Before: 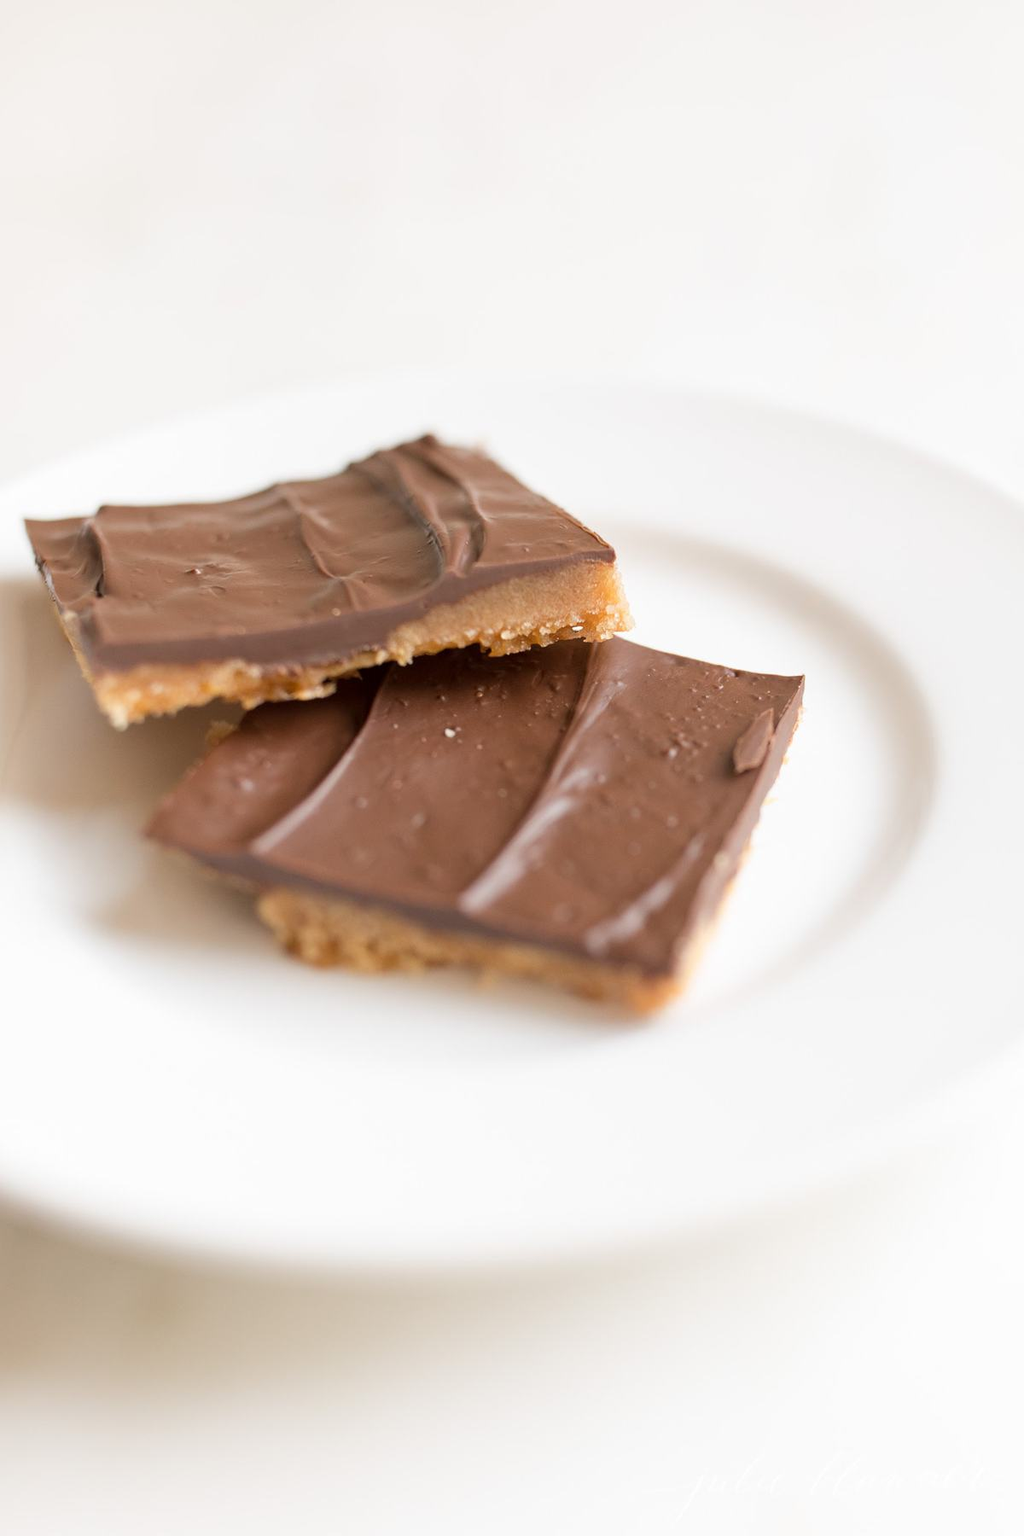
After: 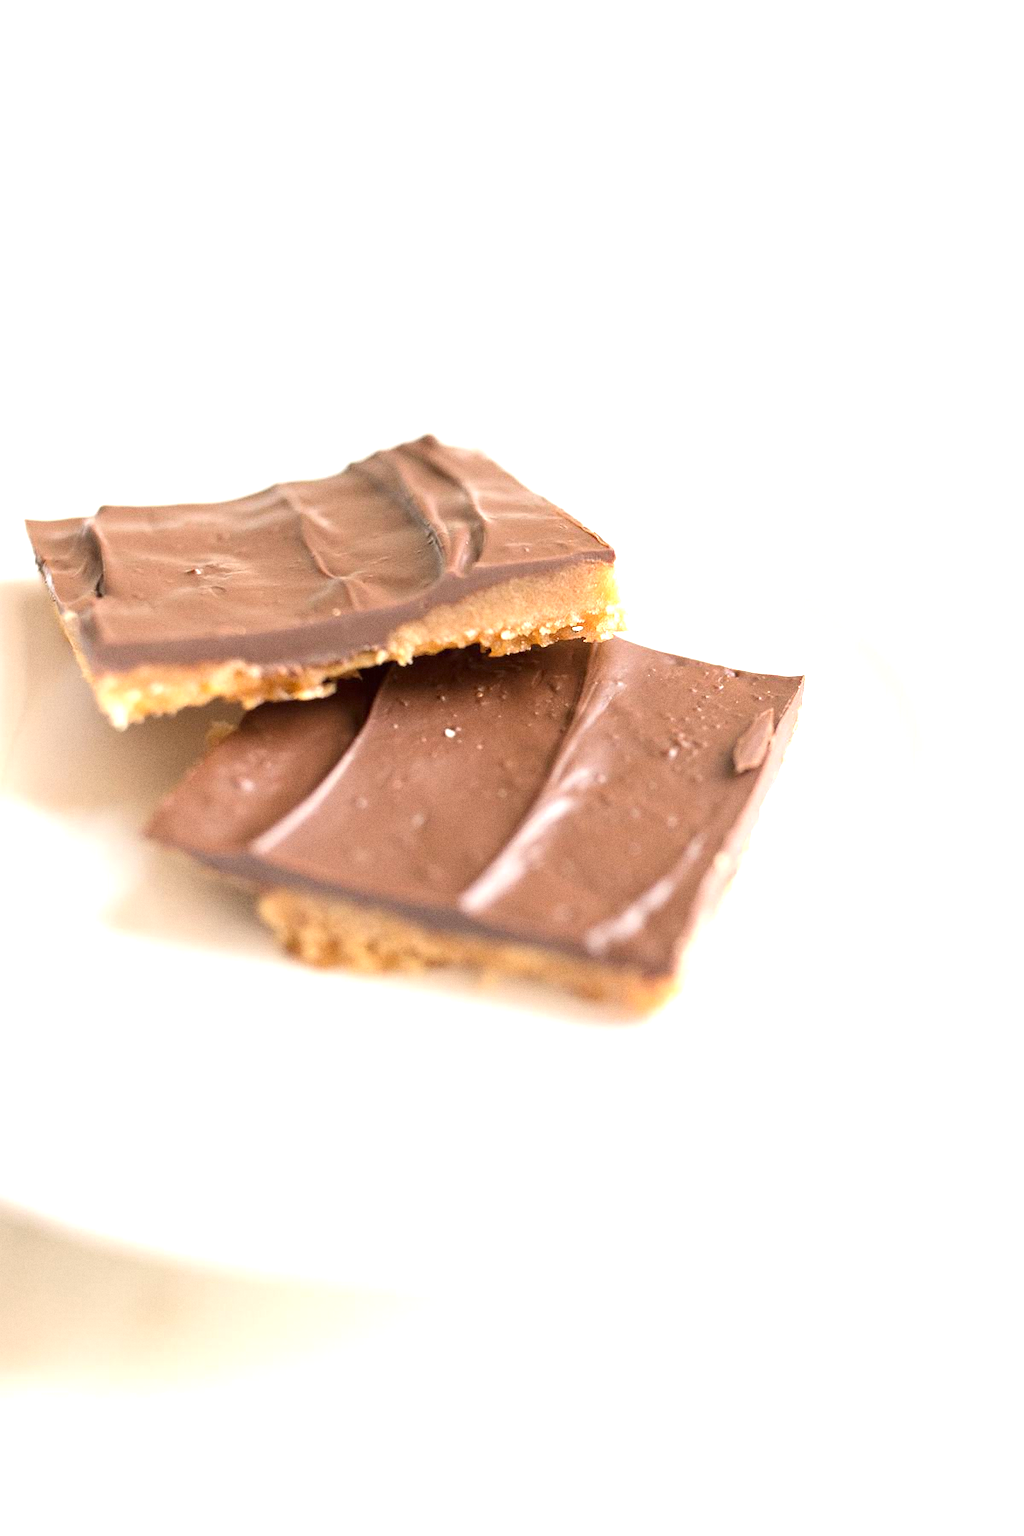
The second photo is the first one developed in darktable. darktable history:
grain: coarseness 7.08 ISO, strength 21.67%, mid-tones bias 59.58%
exposure: black level correction 0, exposure 1 EV, compensate exposure bias true, compensate highlight preservation false
